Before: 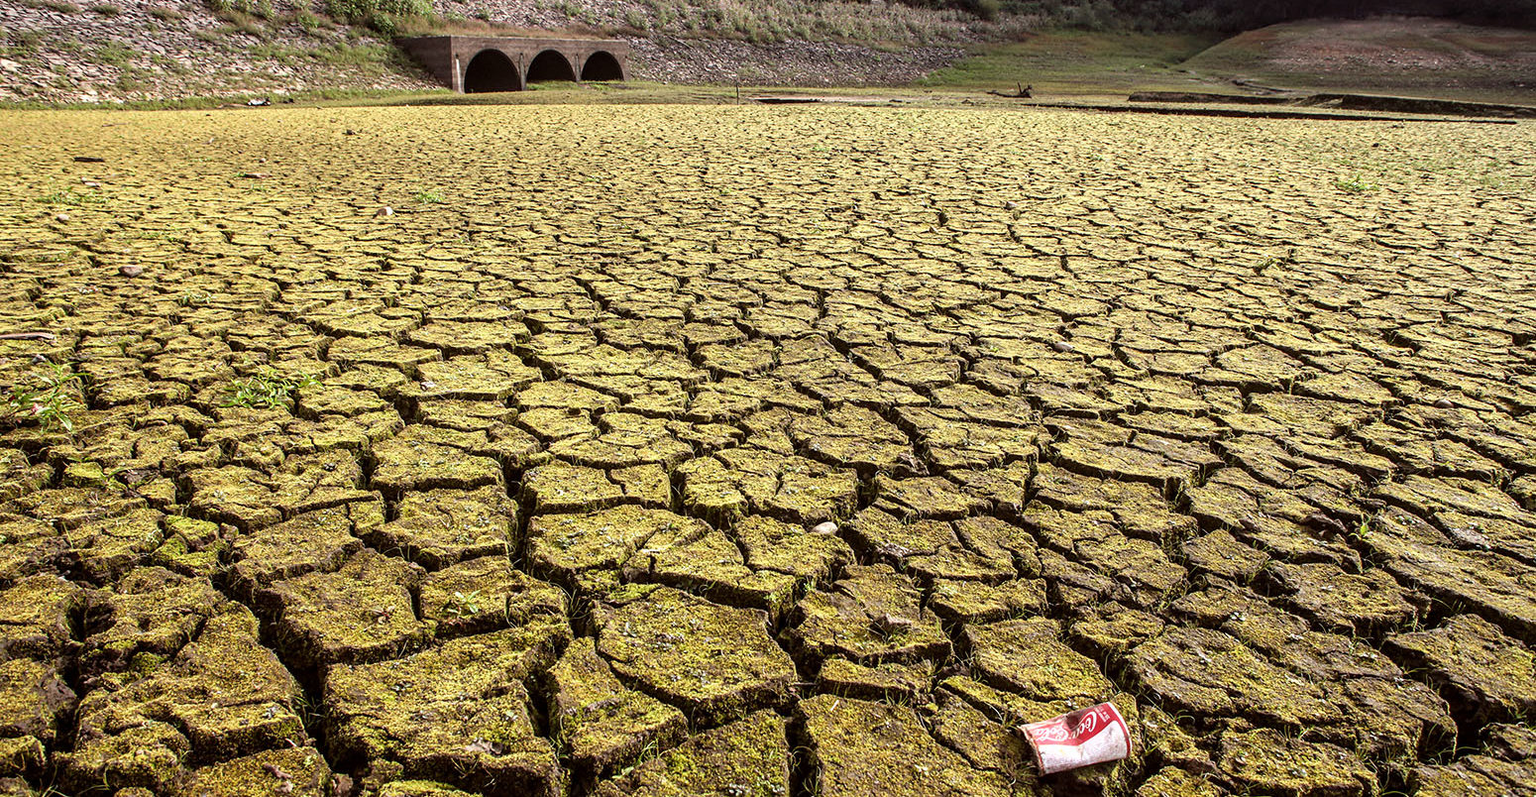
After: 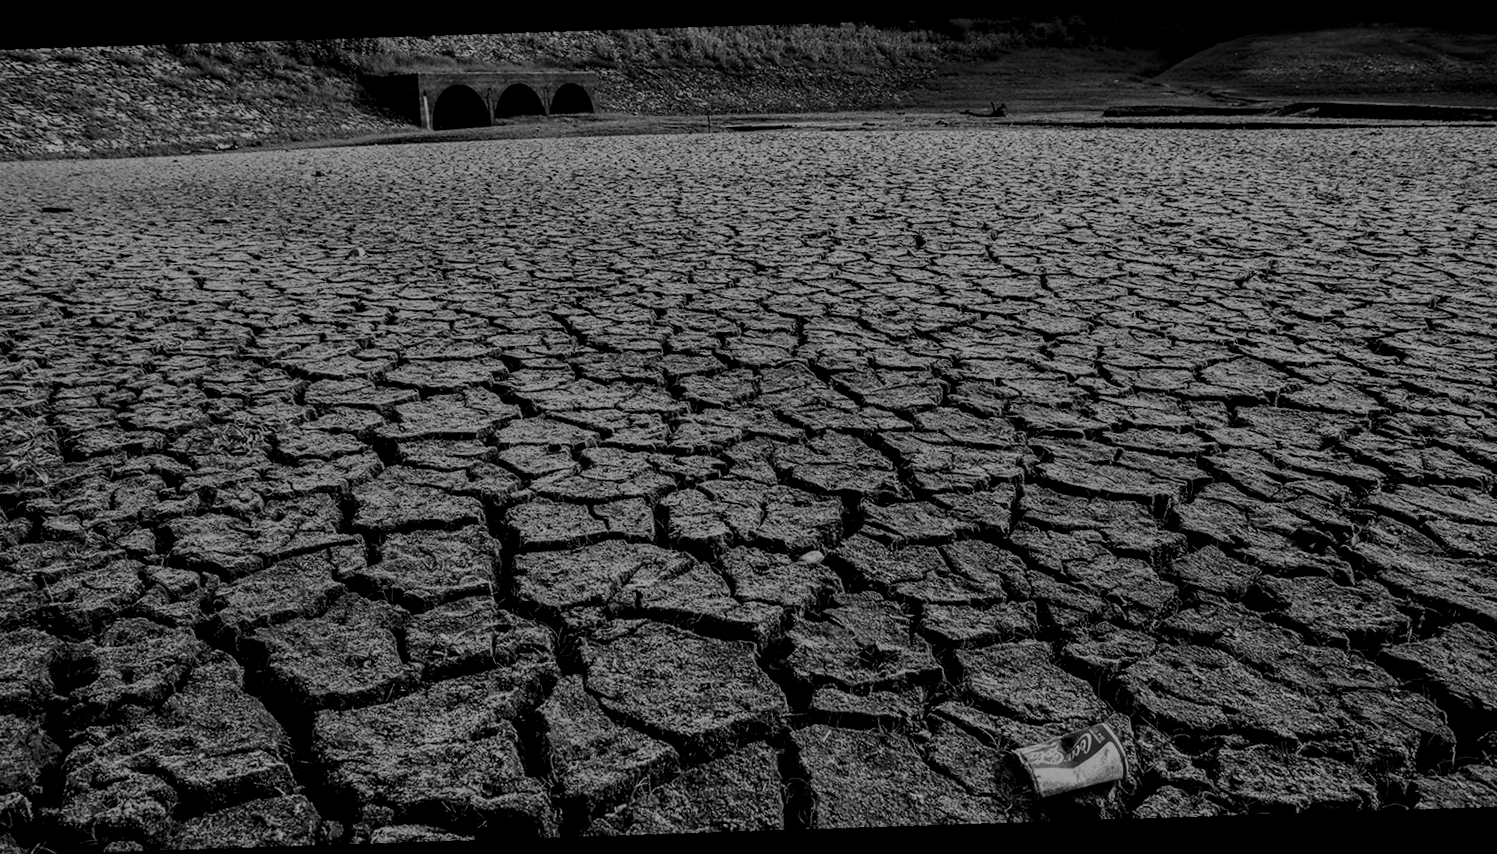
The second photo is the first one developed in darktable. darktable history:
contrast brightness saturation: contrast -0.03, brightness -0.59, saturation -1
local contrast: detail 130%
color zones: curves: ch0 [(0.002, 0.593) (0.143, 0.417) (0.285, 0.541) (0.455, 0.289) (0.608, 0.327) (0.727, 0.283) (0.869, 0.571) (1, 0.603)]; ch1 [(0, 0) (0.143, 0) (0.286, 0) (0.429, 0) (0.571, 0) (0.714, 0) (0.857, 0)]
crop and rotate: angle -2.38°
exposure: exposure 0.6 EV, compensate highlight preservation false
filmic rgb: middle gray luminance 30%, black relative exposure -9 EV, white relative exposure 7 EV, threshold 6 EV, target black luminance 0%, hardness 2.94, latitude 2.04%, contrast 0.963, highlights saturation mix 5%, shadows ↔ highlights balance 12.16%, add noise in highlights 0, preserve chrominance no, color science v3 (2019), use custom middle-gray values true, iterations of high-quality reconstruction 0, contrast in highlights soft, enable highlight reconstruction true
rotate and perspective: rotation -4.25°, automatic cropping off
